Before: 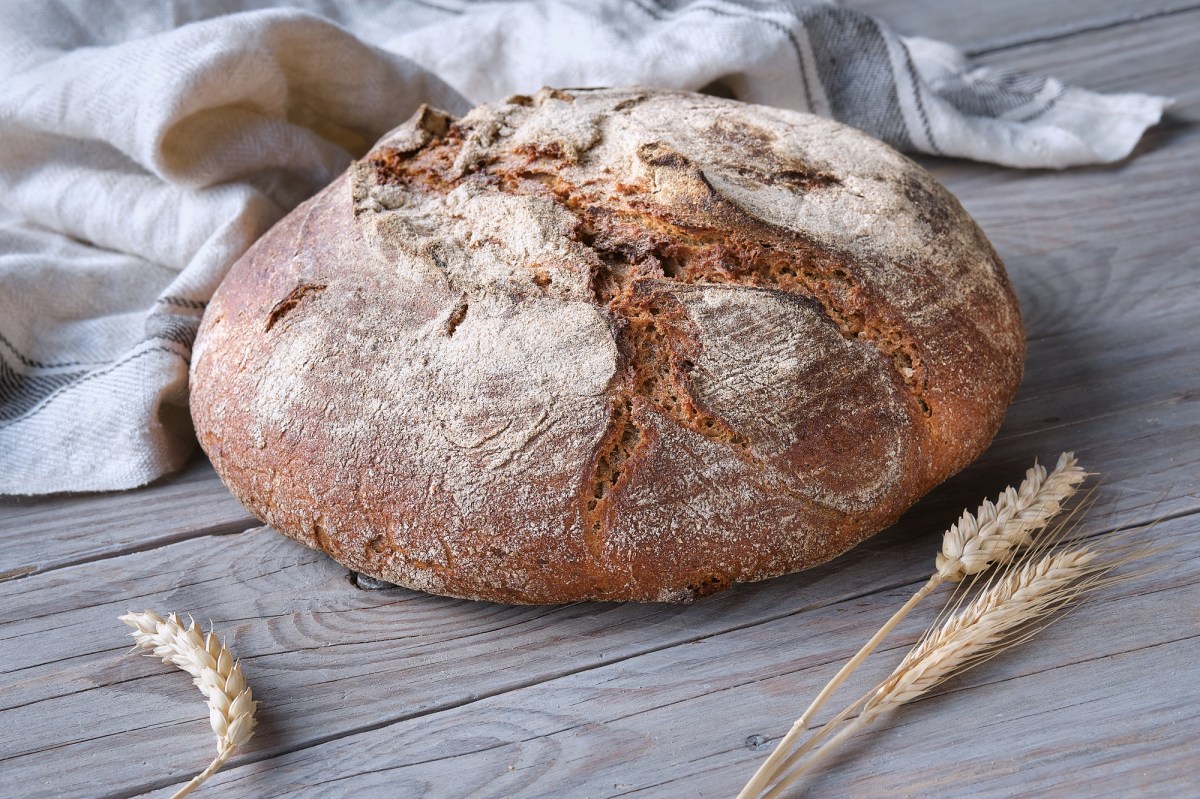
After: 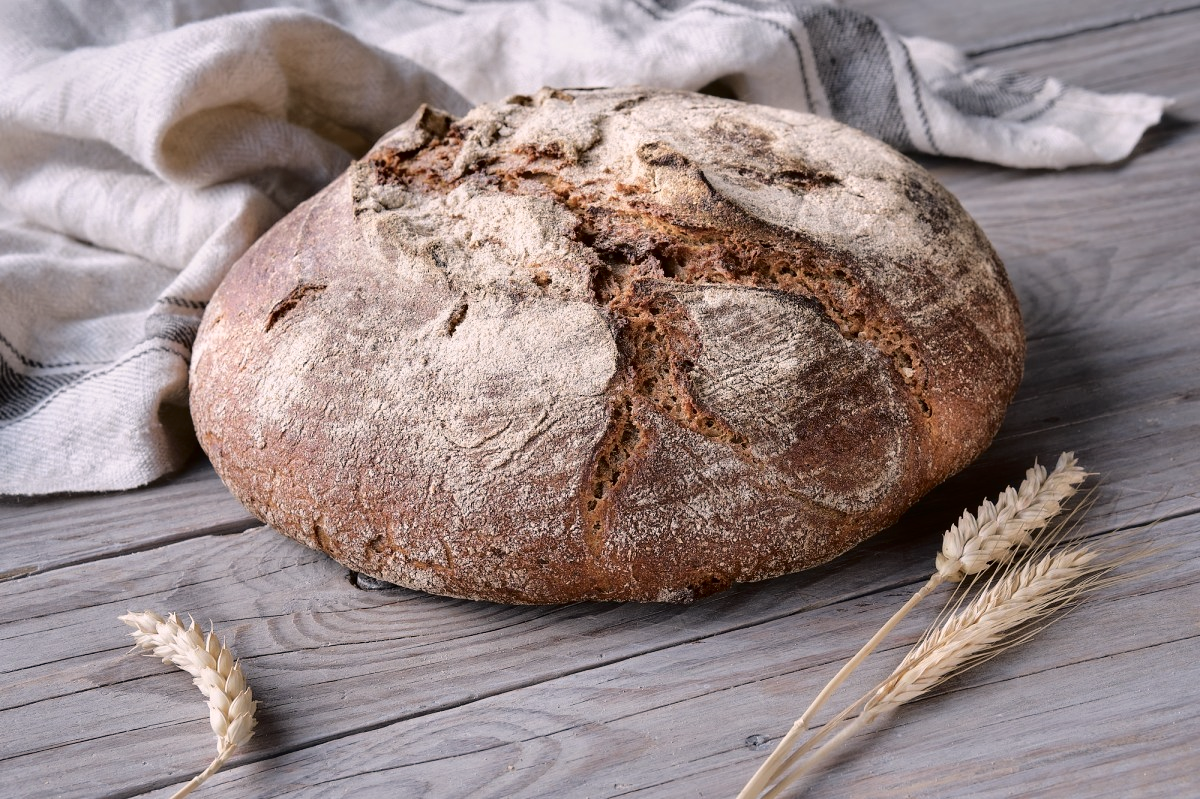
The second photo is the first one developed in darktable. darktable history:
color contrast: green-magenta contrast 1.2, blue-yellow contrast 1.2
color correction: highlights a* 5.59, highlights b* 5.24, saturation 0.68
fill light: exposure -2 EV, width 8.6
